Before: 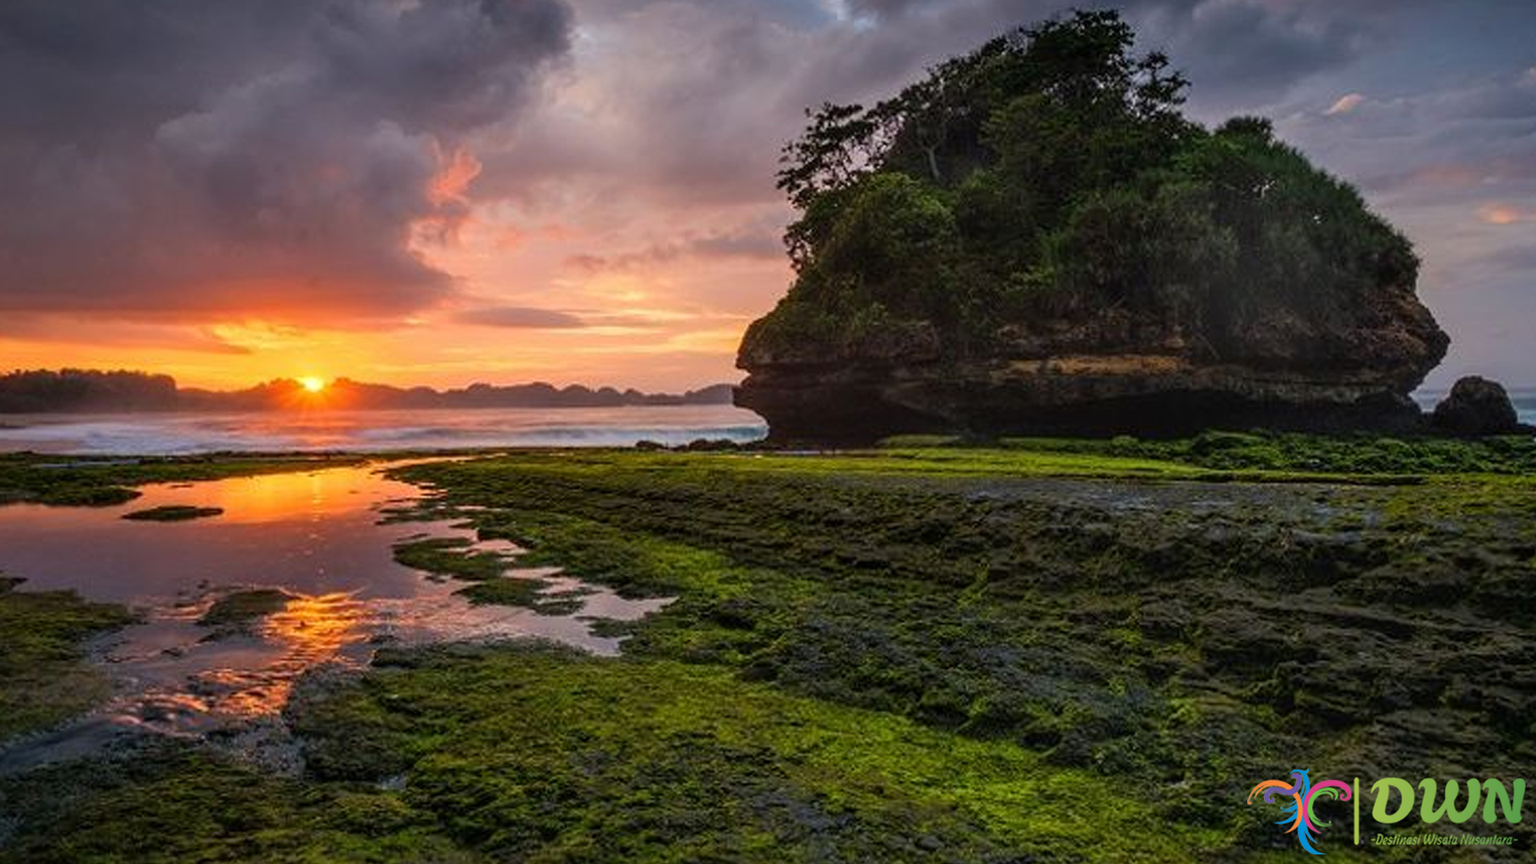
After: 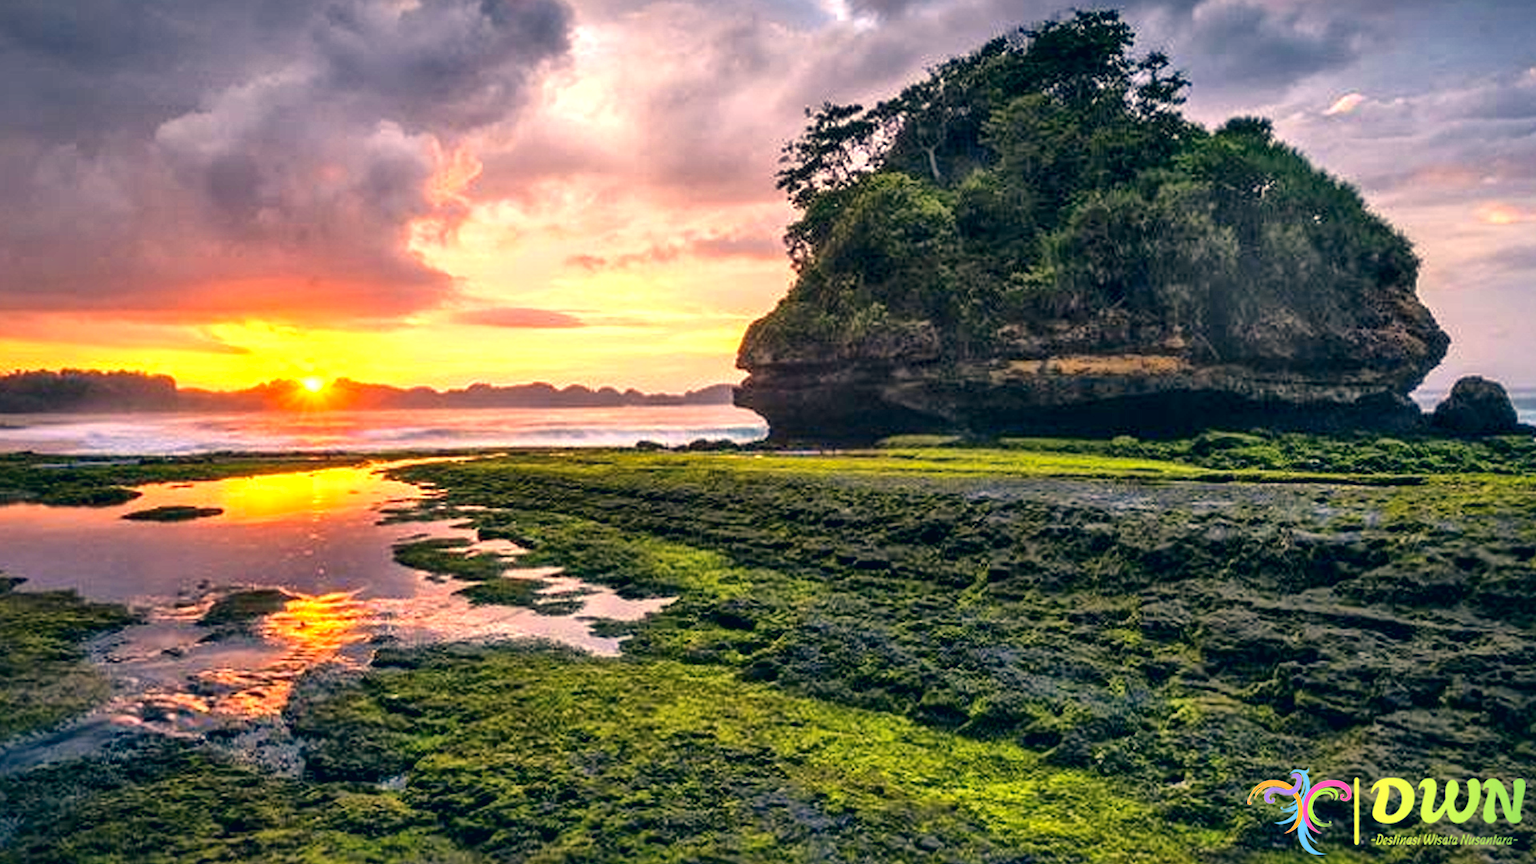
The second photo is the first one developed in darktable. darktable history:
local contrast: mode bilateral grid, contrast 20, coarseness 50, detail 171%, midtone range 0.2
exposure: exposure 1.2 EV, compensate highlight preservation false
color correction: highlights a* 10.32, highlights b* 14.66, shadows a* -9.59, shadows b* -15.02
